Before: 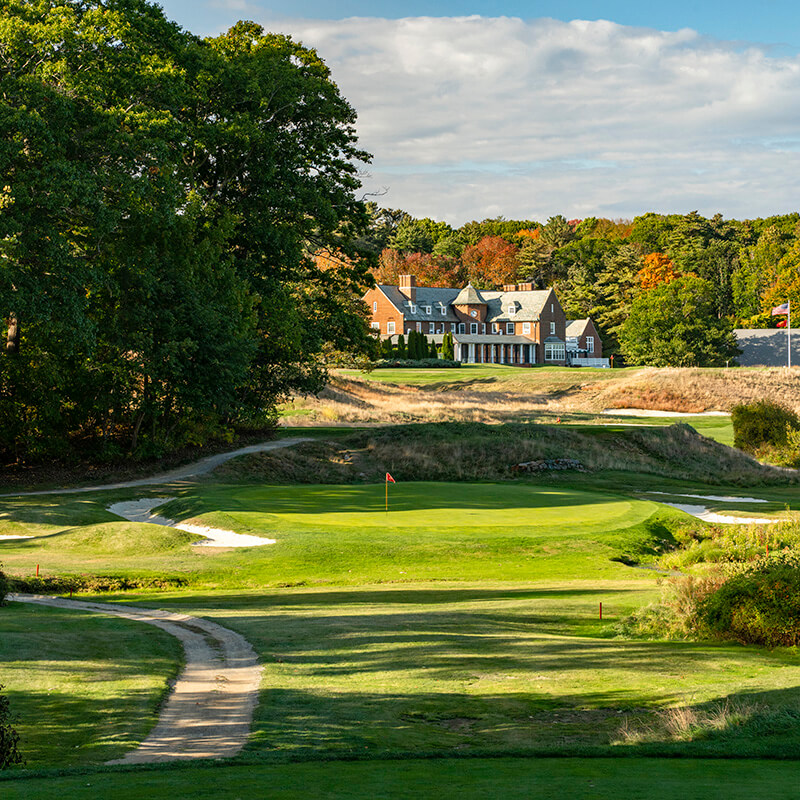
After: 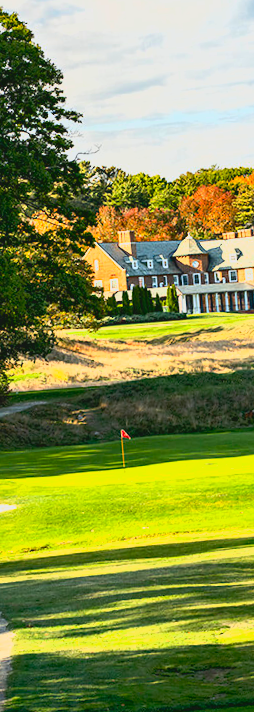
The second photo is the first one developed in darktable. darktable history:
crop: left 33.36%, right 33.36%
exposure: black level correction 0.005, exposure 0.286 EV, compensate highlight preservation false
lowpass: radius 0.1, contrast 0.85, saturation 1.1, unbound 0
rotate and perspective: rotation -4.57°, crop left 0.054, crop right 0.944, crop top 0.087, crop bottom 0.914
tone equalizer: -8 EV 0.001 EV, -7 EV -0.002 EV, -6 EV 0.002 EV, -5 EV -0.03 EV, -4 EV -0.116 EV, -3 EV -0.169 EV, -2 EV 0.24 EV, -1 EV 0.702 EV, +0 EV 0.493 EV
